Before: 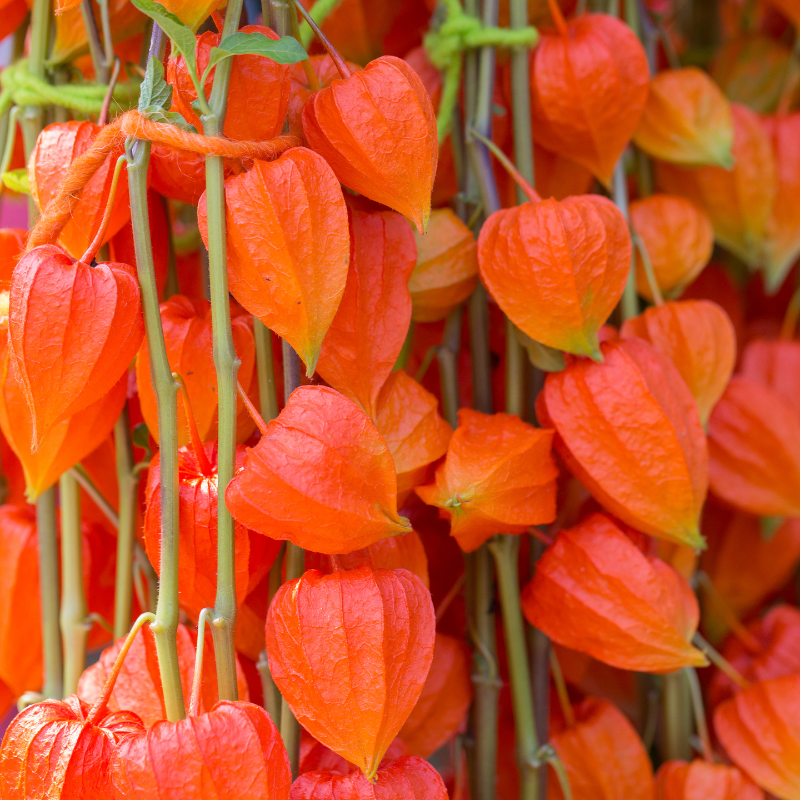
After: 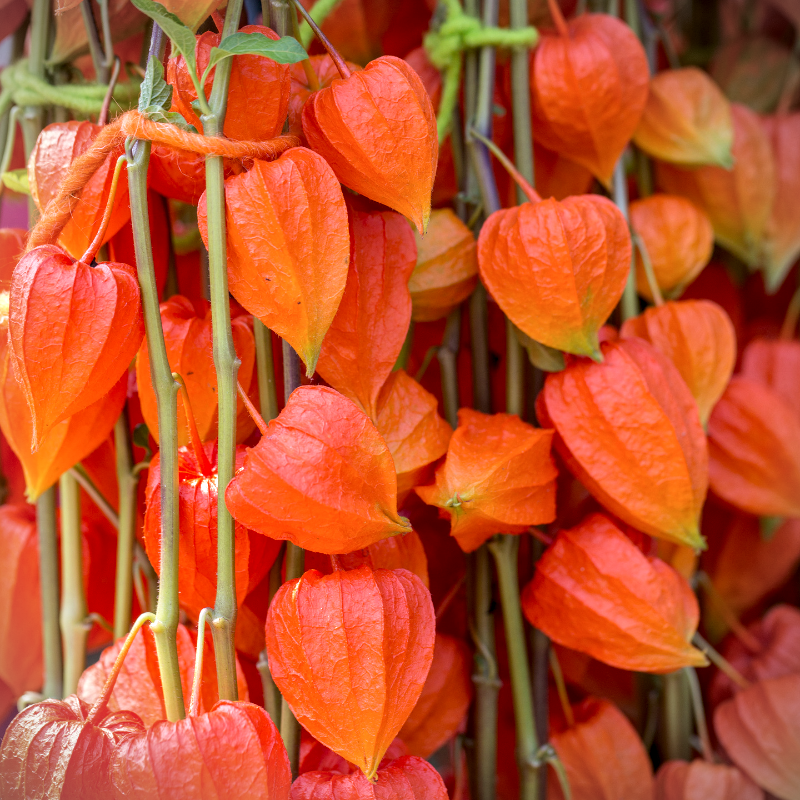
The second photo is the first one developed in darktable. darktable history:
vignetting: fall-off start 91.62%
local contrast: highlights 59%, detail 146%
